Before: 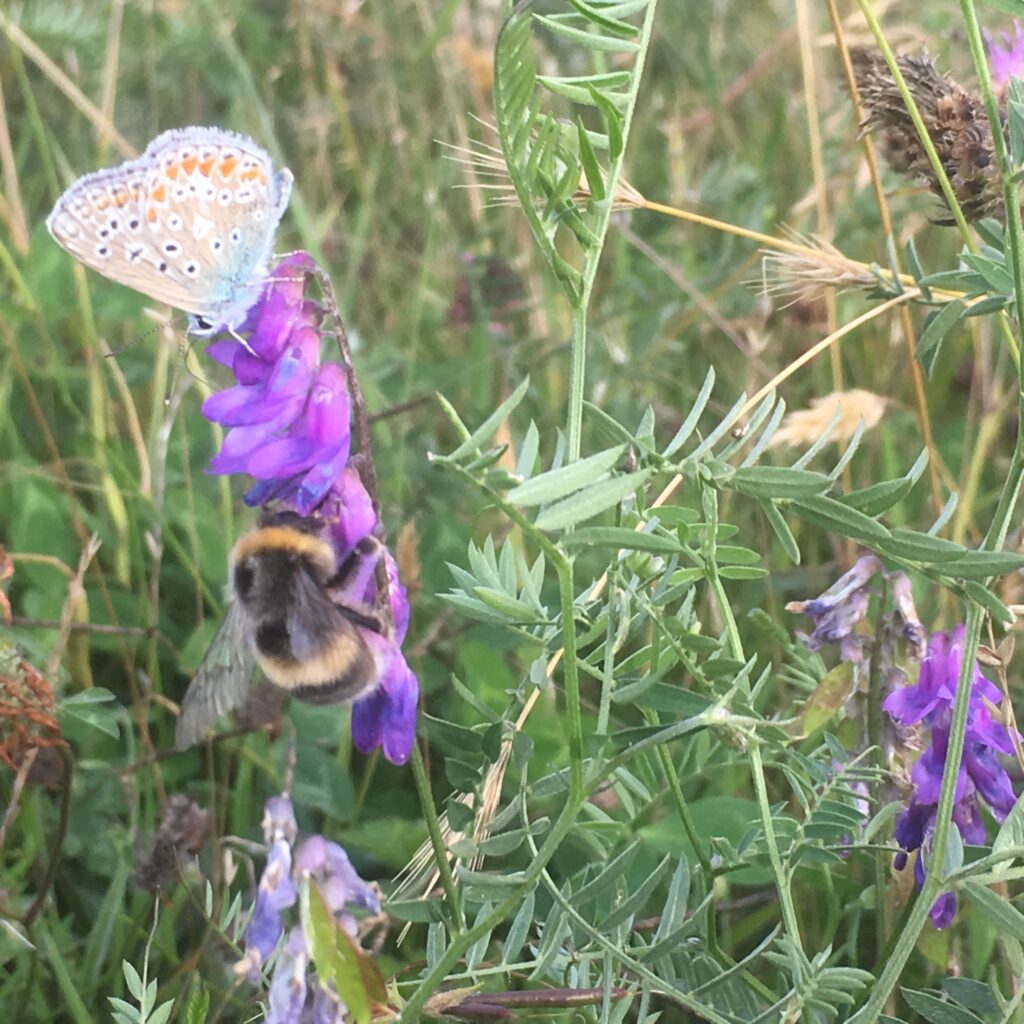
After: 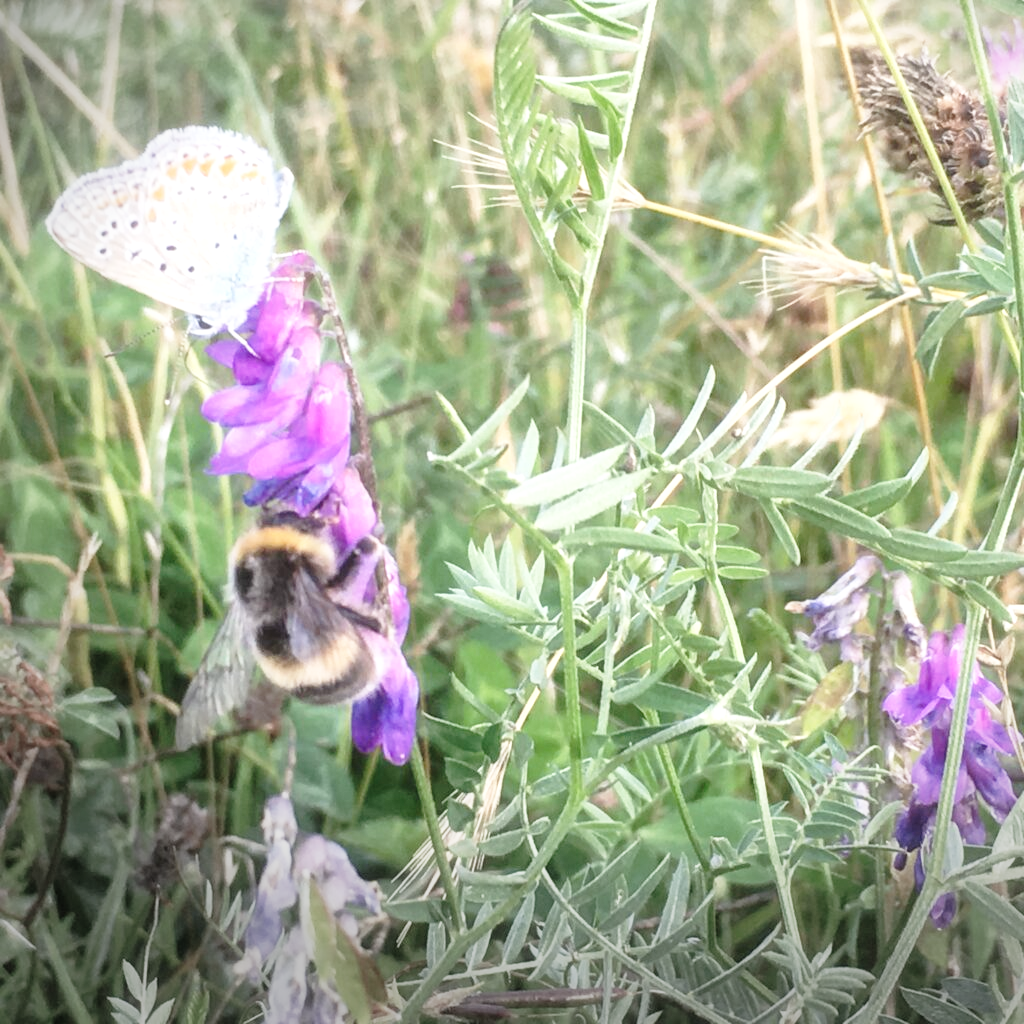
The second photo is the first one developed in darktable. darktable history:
vignetting: fall-off start 97.17%, center (0.218, -0.236), width/height ratio 1.182
local contrast: on, module defaults
base curve: curves: ch0 [(0, 0) (0.028, 0.03) (0.121, 0.232) (0.46, 0.748) (0.859, 0.968) (1, 1)], preserve colors none
haze removal: strength -0.105, compatibility mode true, adaptive false
